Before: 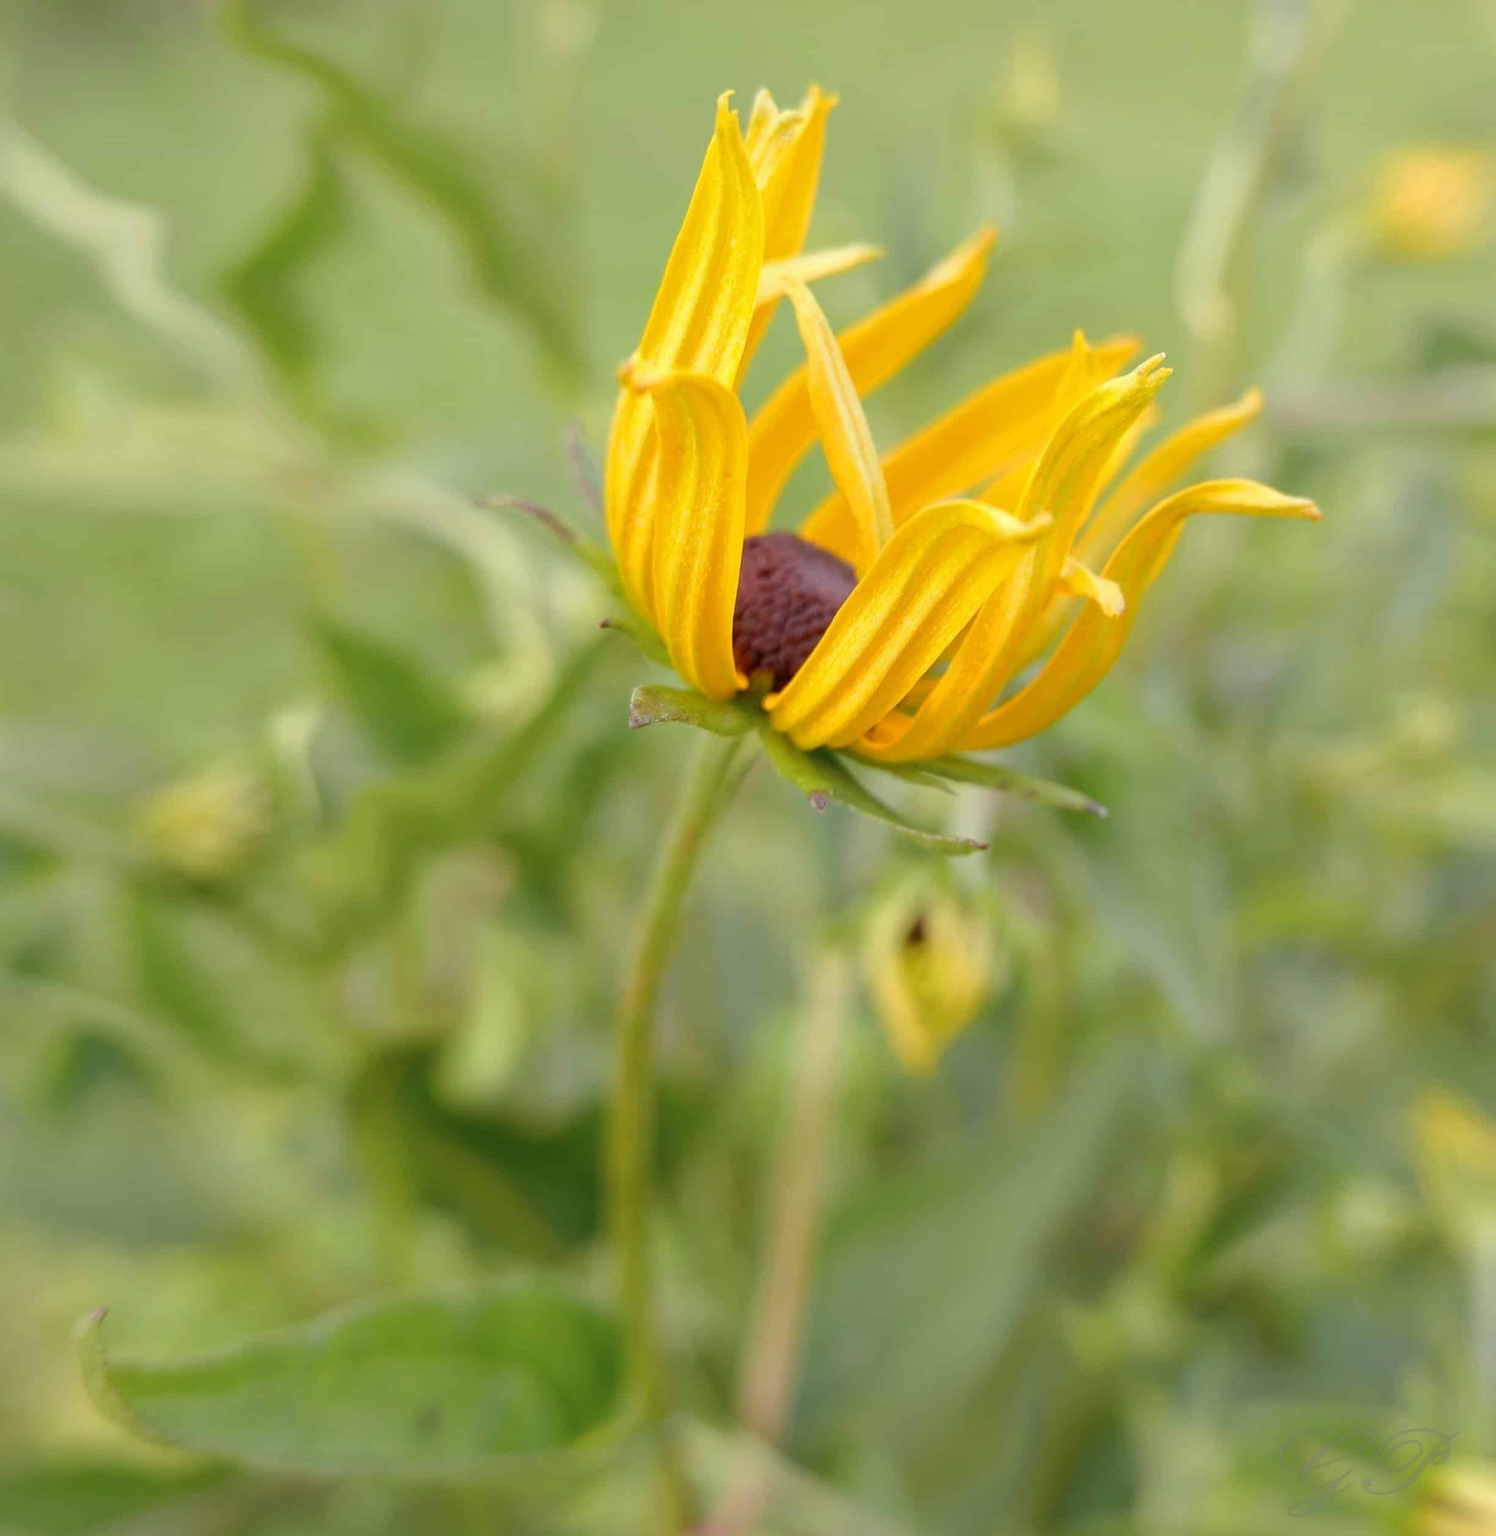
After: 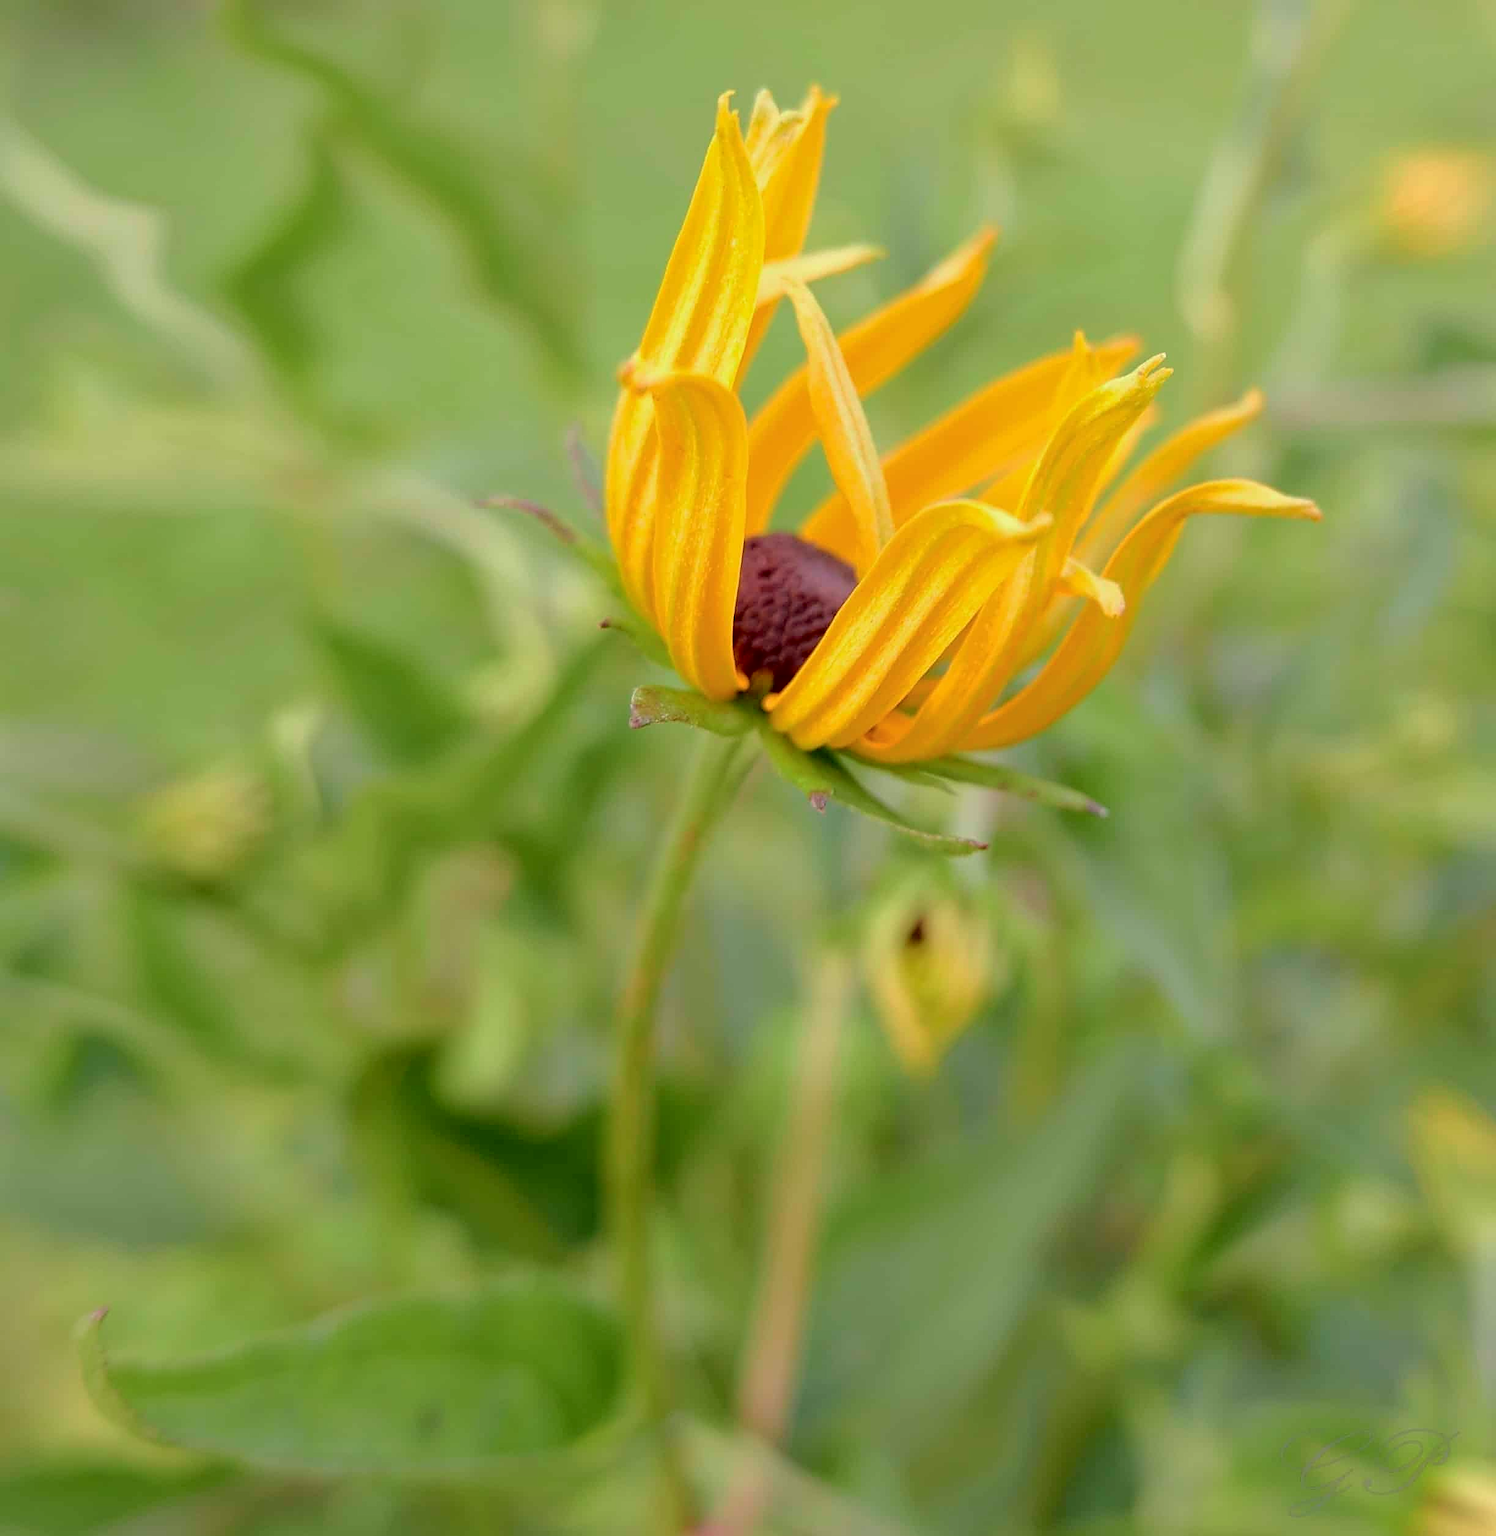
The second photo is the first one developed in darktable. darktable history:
sharpen: on, module defaults
tone curve: curves: ch0 [(0, 0.013) (0.181, 0.074) (0.337, 0.304) (0.498, 0.485) (0.78, 0.742) (0.993, 0.954)]; ch1 [(0, 0) (0.294, 0.184) (0.359, 0.34) (0.362, 0.35) (0.43, 0.41) (0.469, 0.463) (0.495, 0.502) (0.54, 0.563) (0.612, 0.641) (1, 1)]; ch2 [(0, 0) (0.44, 0.437) (0.495, 0.502) (0.524, 0.534) (0.557, 0.56) (0.634, 0.654) (0.728, 0.722) (1, 1)], color space Lab, independent channels, preserve colors none
